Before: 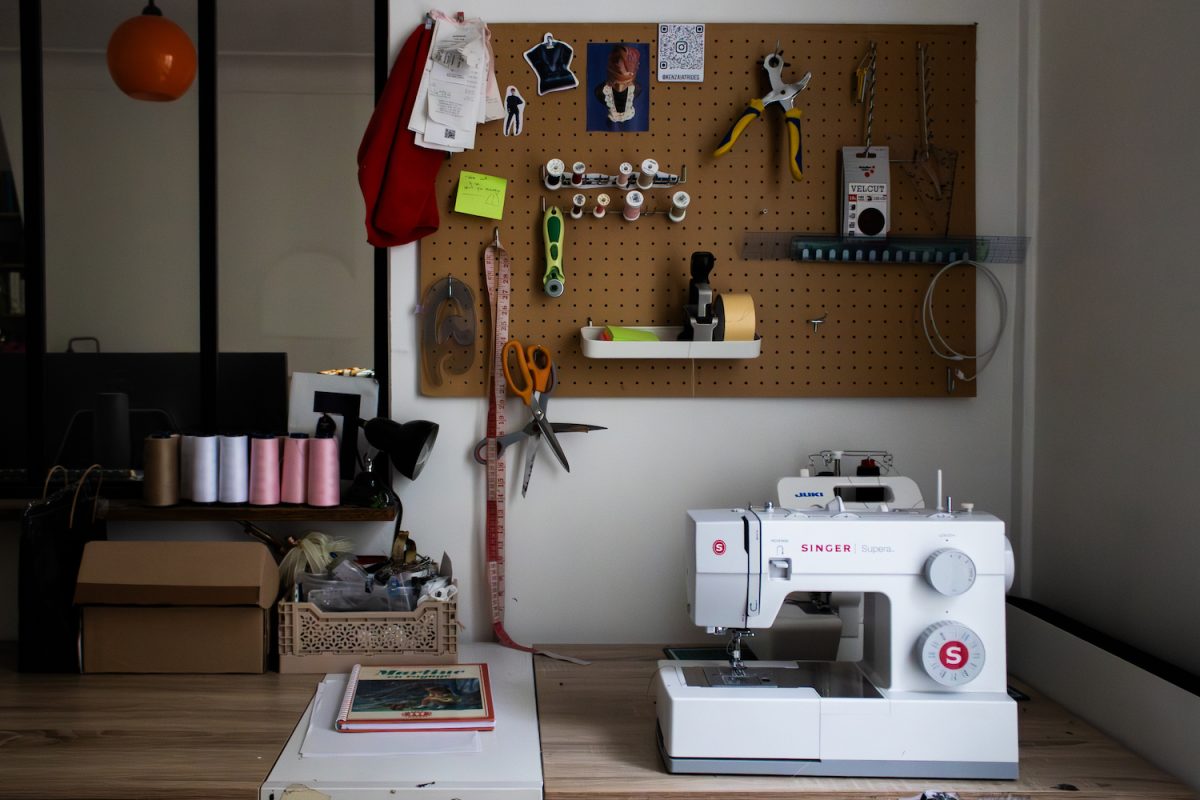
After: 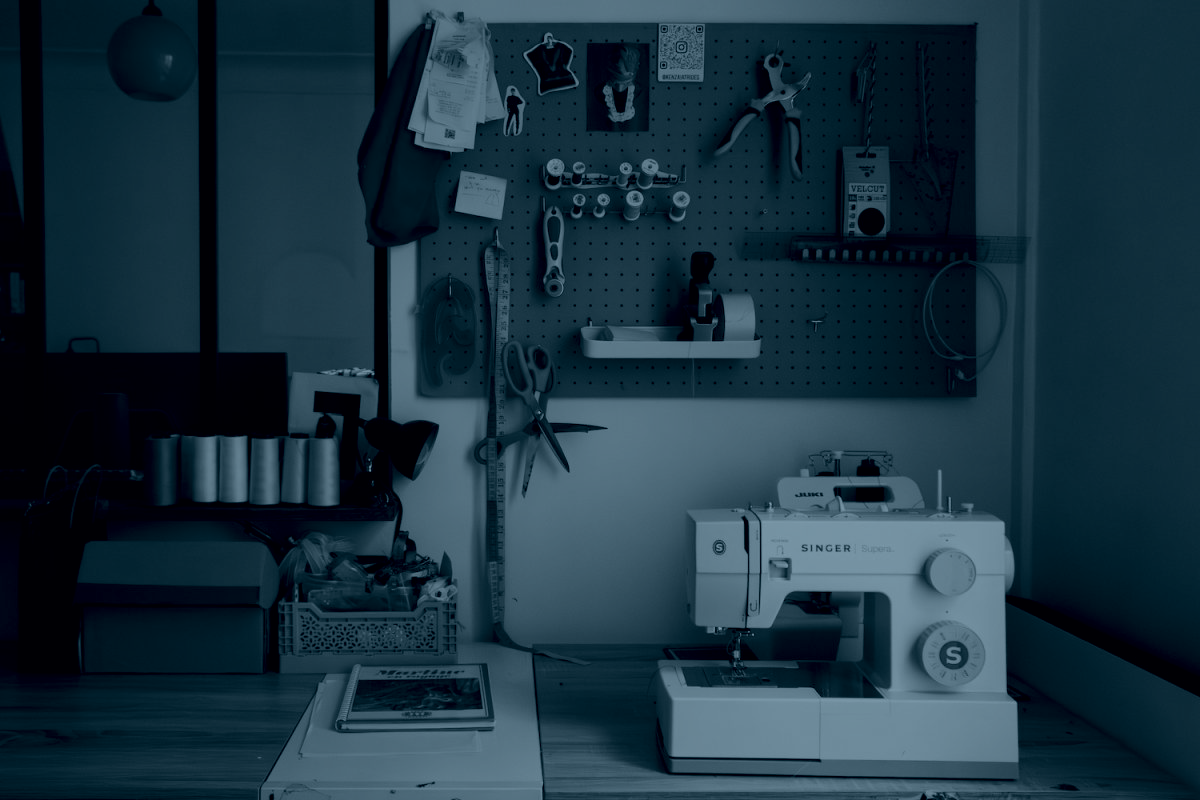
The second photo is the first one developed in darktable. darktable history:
colorize: hue 194.4°, saturation 29%, source mix 61.75%, lightness 3.98%, version 1
color calibration: illuminant as shot in camera, x 0.358, y 0.373, temperature 4628.91 K
exposure: black level correction 0.001, exposure 0.5 EV, compensate exposure bias true, compensate highlight preservation false
